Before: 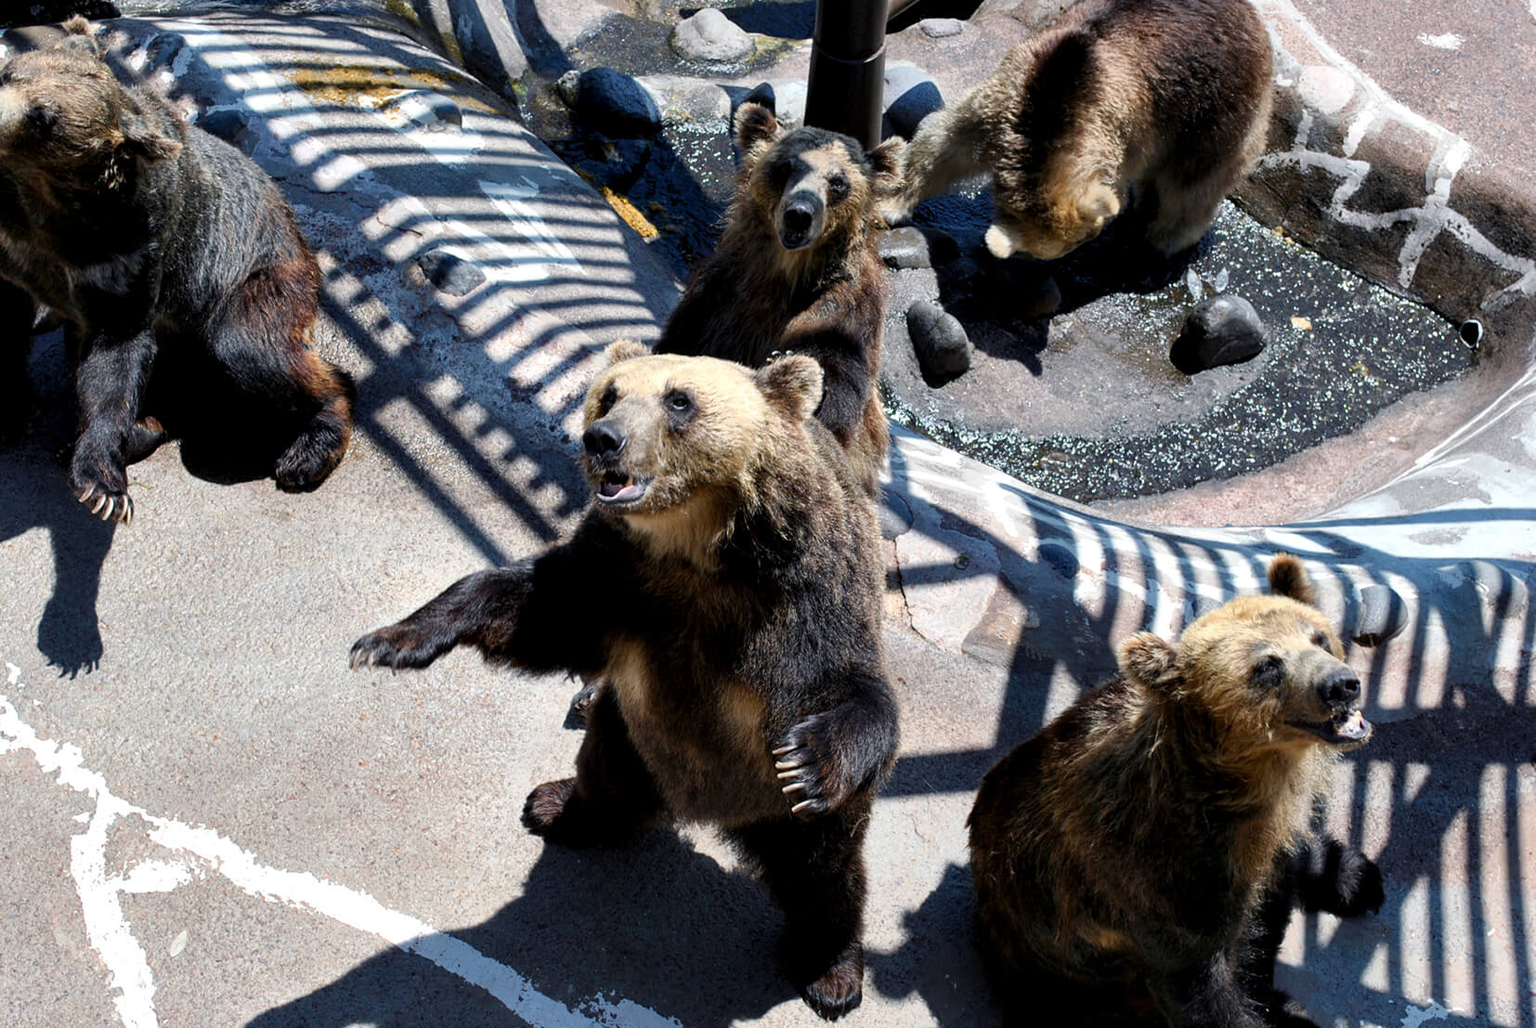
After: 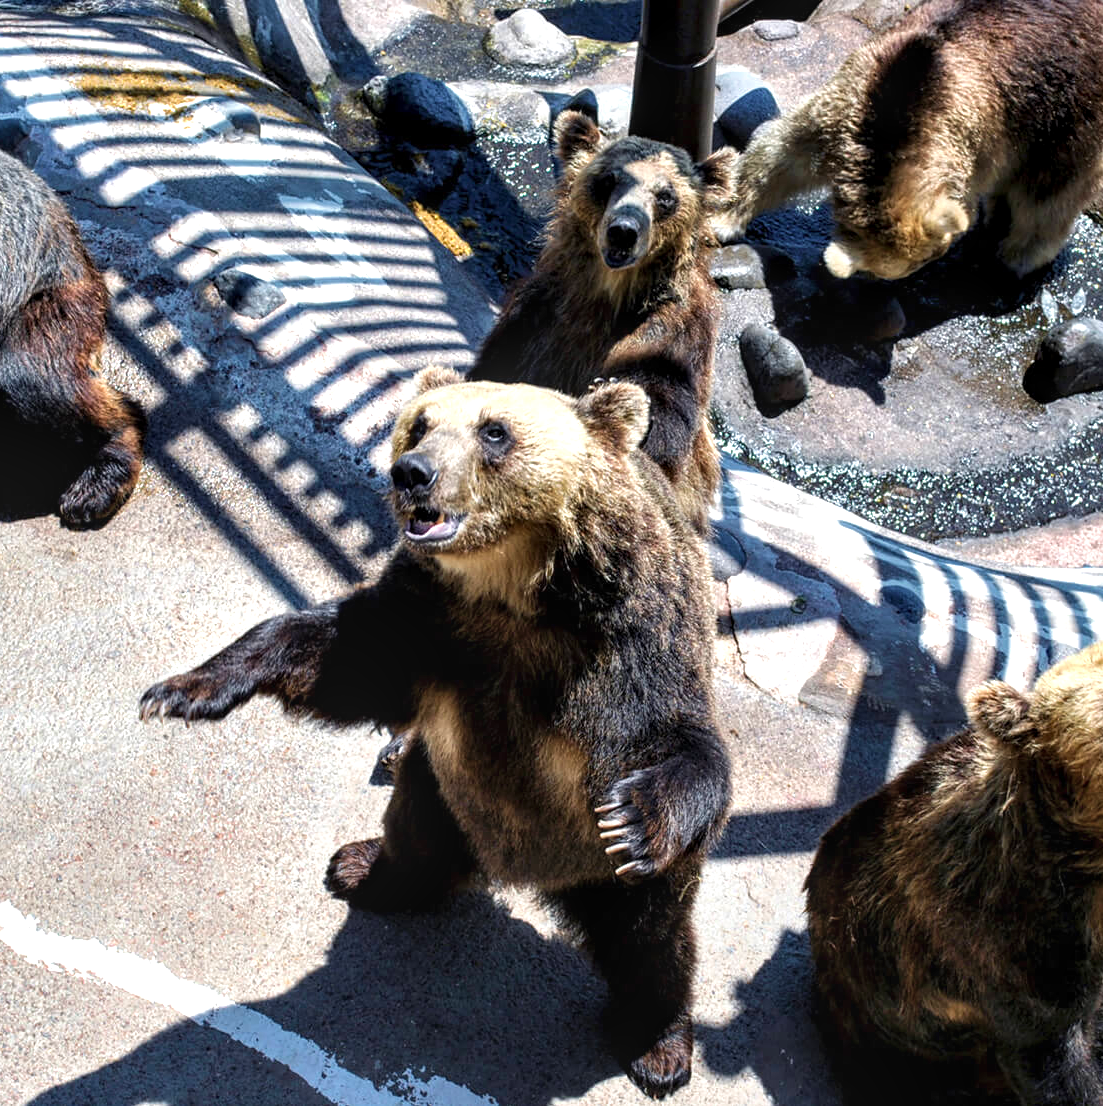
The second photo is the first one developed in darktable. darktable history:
local contrast: detail 130%
velvia: on, module defaults
crop and rotate: left 14.344%, right 18.928%
exposure: black level correction 0, exposure 0.499 EV, compensate exposure bias true, compensate highlight preservation false
contrast brightness saturation: saturation -0.045
color calibration: illuminant same as pipeline (D50), adaptation XYZ, x 0.347, y 0.358, temperature 5006.56 K
tone equalizer: mask exposure compensation -0.507 EV
